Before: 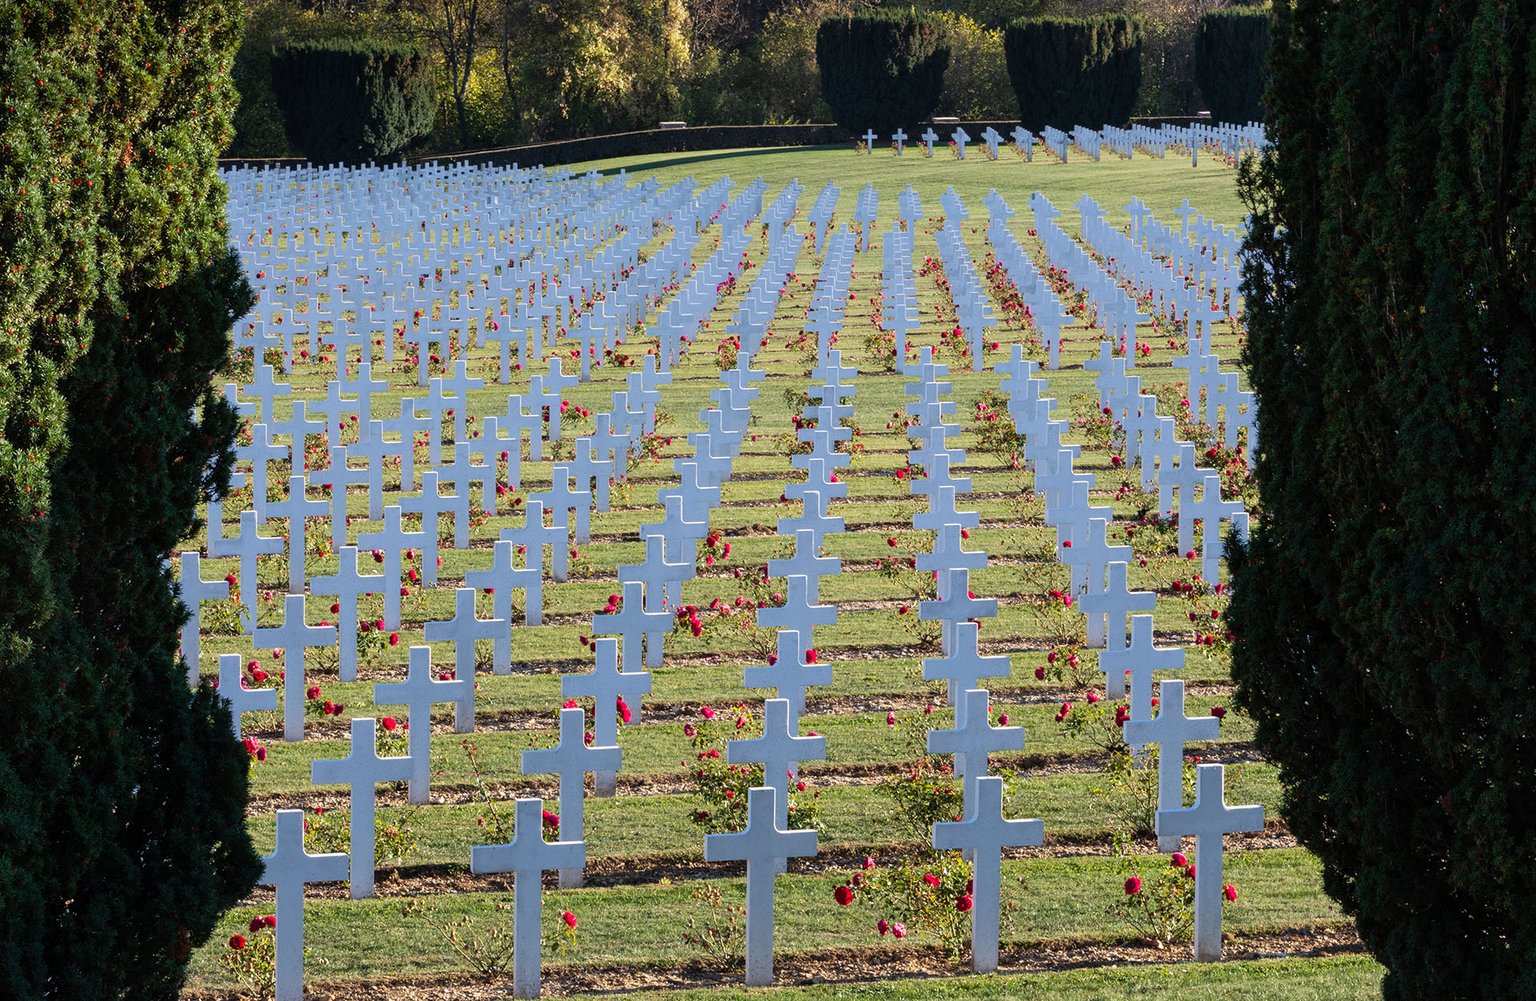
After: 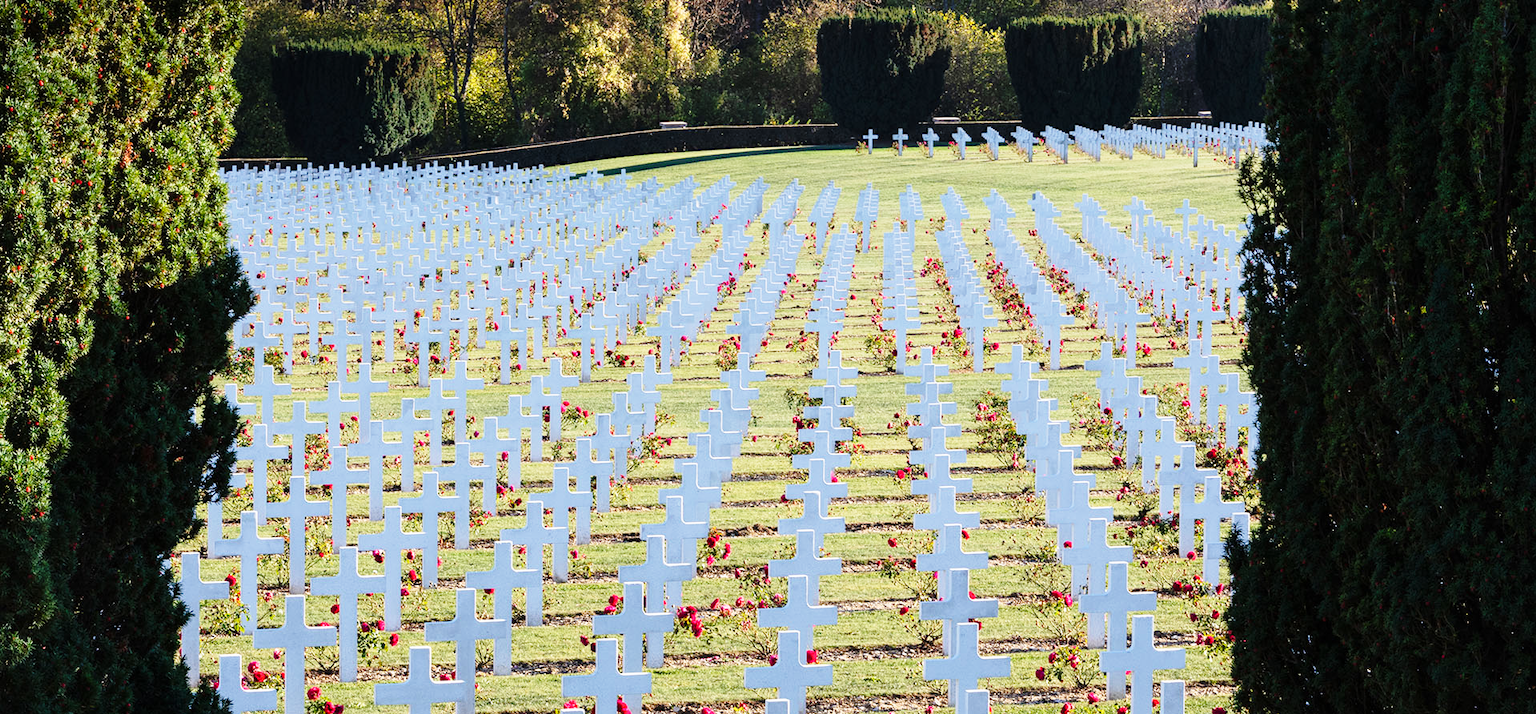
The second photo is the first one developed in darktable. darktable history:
base curve: curves: ch0 [(0, 0) (0.028, 0.03) (0.121, 0.232) (0.46, 0.748) (0.859, 0.968) (1, 1)], preserve colors none
crop: bottom 28.576%
